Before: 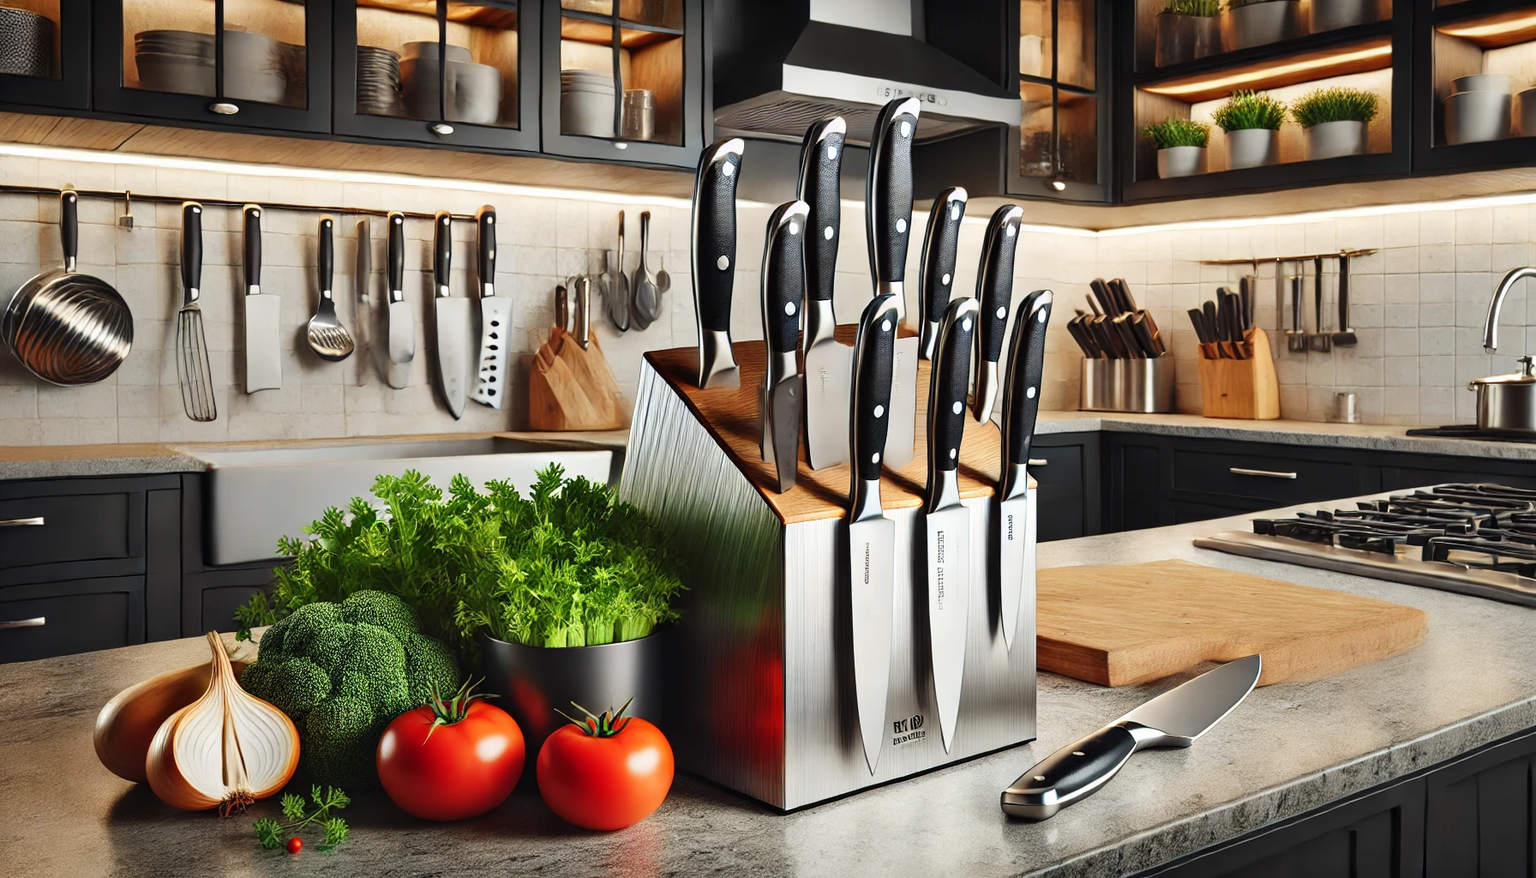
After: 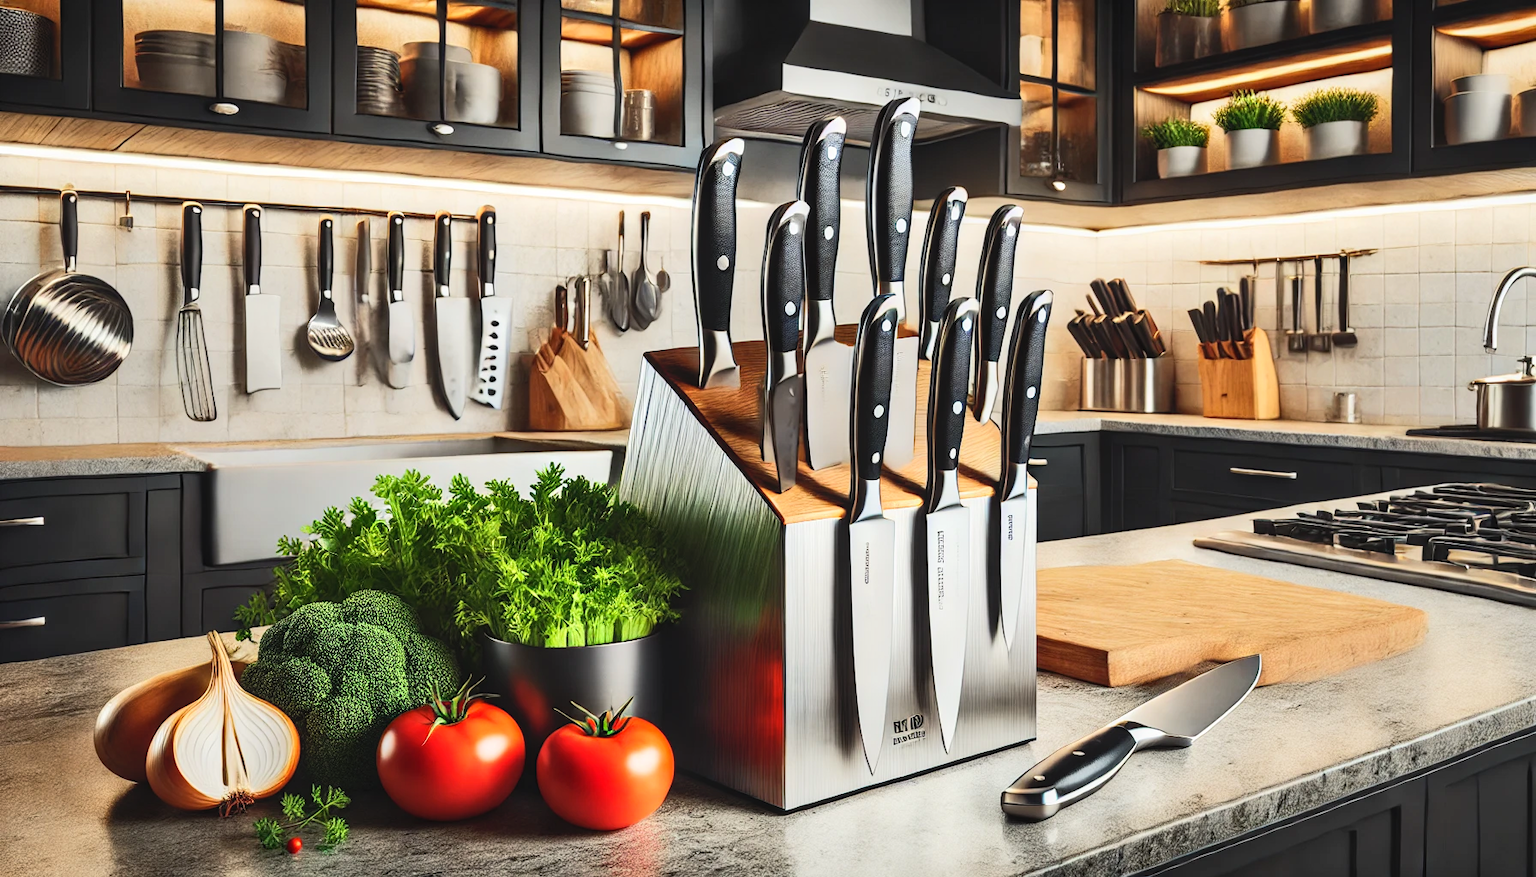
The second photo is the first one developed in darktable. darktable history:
local contrast: detail 110%
tone equalizer: -8 EV 0.007 EV, -7 EV -0.031 EV, -6 EV 0.022 EV, -5 EV 0.033 EV, -4 EV 0.241 EV, -3 EV 0.615 EV, -2 EV 0.581 EV, -1 EV 0.191 EV, +0 EV 0.037 EV, edges refinement/feathering 500, mask exposure compensation -1.57 EV, preserve details no
